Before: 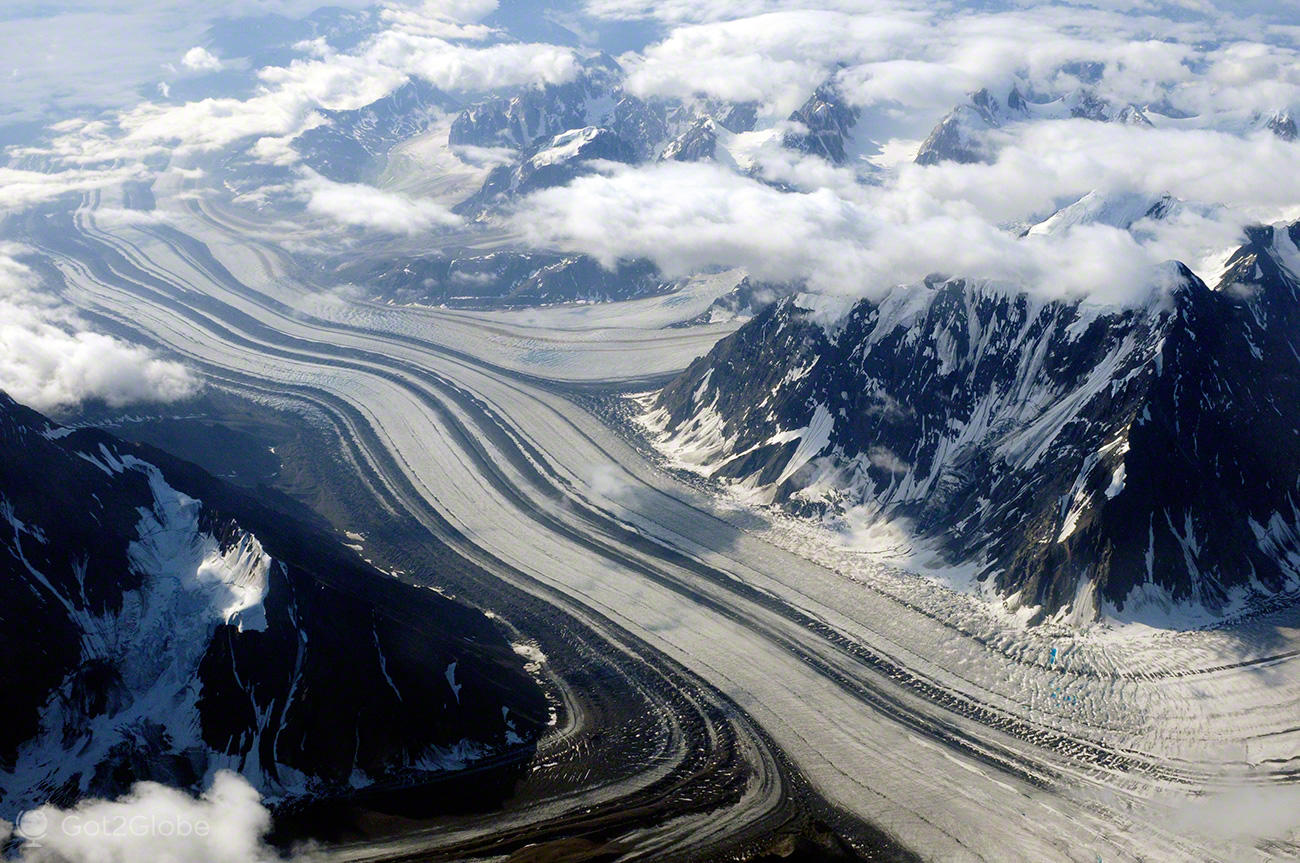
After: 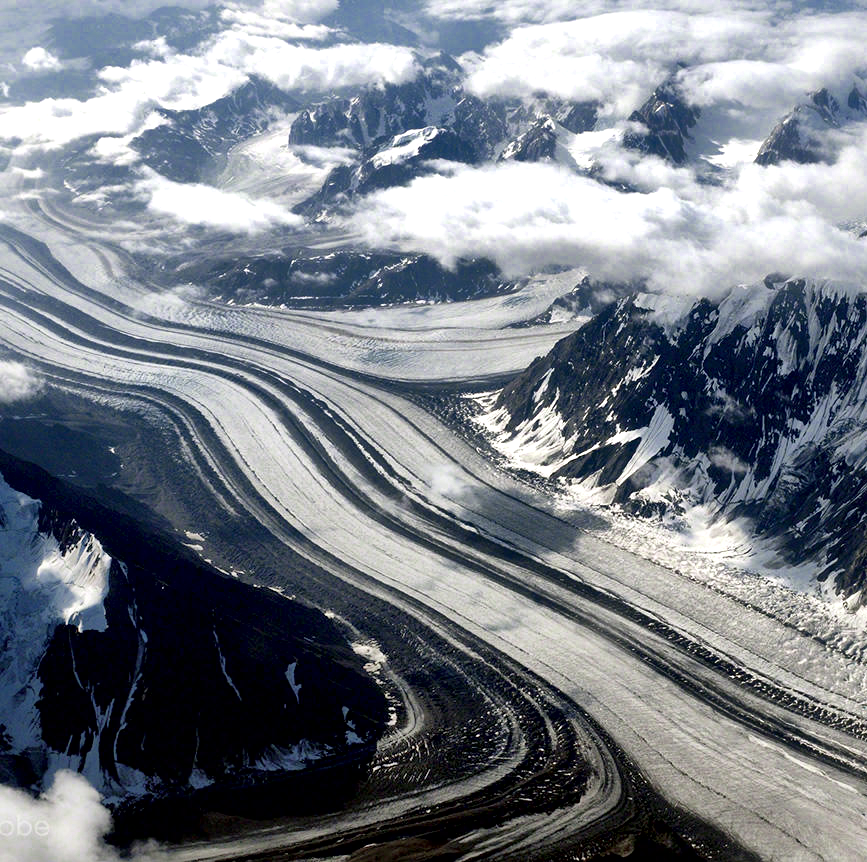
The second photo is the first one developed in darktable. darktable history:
crop and rotate: left 12.323%, right 20.913%
color zones: curves: ch0 [(0, 0.5) (0.125, 0.4) (0.25, 0.5) (0.375, 0.4) (0.5, 0.4) (0.625, 0.35) (0.75, 0.35) (0.875, 0.5)]; ch1 [(0, 0.35) (0.125, 0.45) (0.25, 0.35) (0.375, 0.35) (0.5, 0.35) (0.625, 0.35) (0.75, 0.45) (0.875, 0.35)]; ch2 [(0, 0.6) (0.125, 0.5) (0.25, 0.5) (0.375, 0.6) (0.5, 0.6) (0.625, 0.5) (0.75, 0.5) (0.875, 0.5)]
local contrast: mode bilateral grid, contrast 43, coarseness 68, detail 214%, midtone range 0.2
